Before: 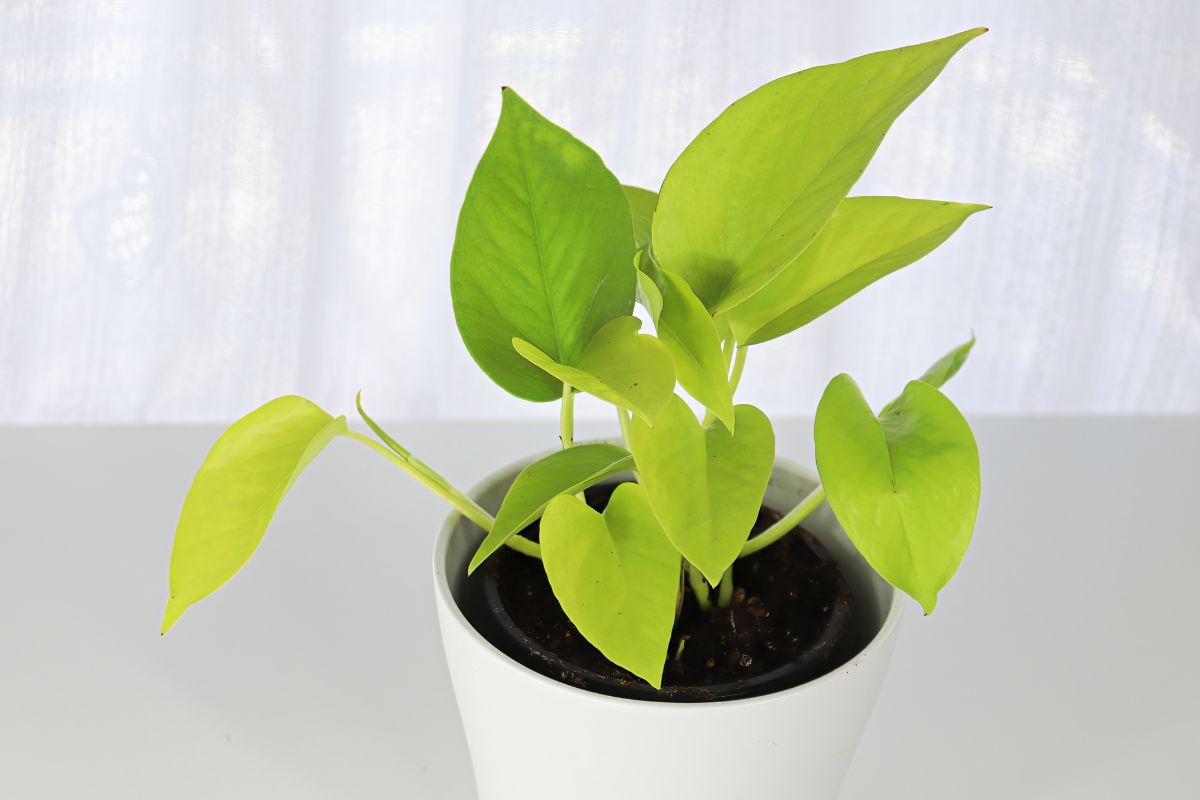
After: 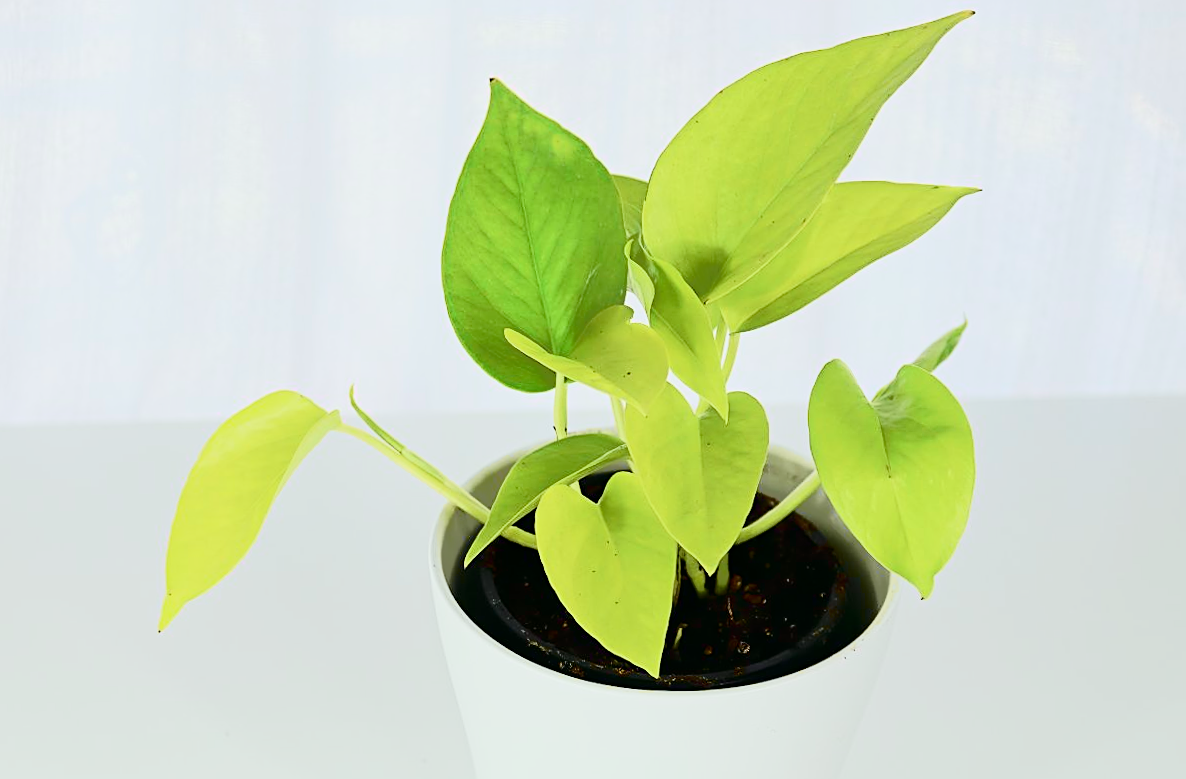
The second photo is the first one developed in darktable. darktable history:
tone curve: curves: ch0 [(0, 0) (0.081, 0.033) (0.192, 0.124) (0.283, 0.238) (0.407, 0.476) (0.495, 0.521) (0.661, 0.756) (0.788, 0.87) (1, 0.951)]; ch1 [(0, 0) (0.161, 0.092) (0.35, 0.33) (0.392, 0.392) (0.427, 0.426) (0.479, 0.472) (0.505, 0.497) (0.521, 0.524) (0.567, 0.56) (0.583, 0.592) (0.625, 0.627) (0.678, 0.733) (1, 1)]; ch2 [(0, 0) (0.346, 0.362) (0.404, 0.427) (0.502, 0.499) (0.531, 0.523) (0.544, 0.561) (0.58, 0.59) (0.629, 0.642) (0.717, 0.678) (1, 1)], color space Lab, independent channels, preserve colors none
sharpen: on, module defaults
color balance rgb: perceptual saturation grading › global saturation 35%, perceptual saturation grading › highlights -30%, perceptual saturation grading › shadows 35%, perceptual brilliance grading › global brilliance 3%, perceptual brilliance grading › highlights -3%, perceptual brilliance grading › shadows 3%
rotate and perspective: rotation -1°, crop left 0.011, crop right 0.989, crop top 0.025, crop bottom 0.975
